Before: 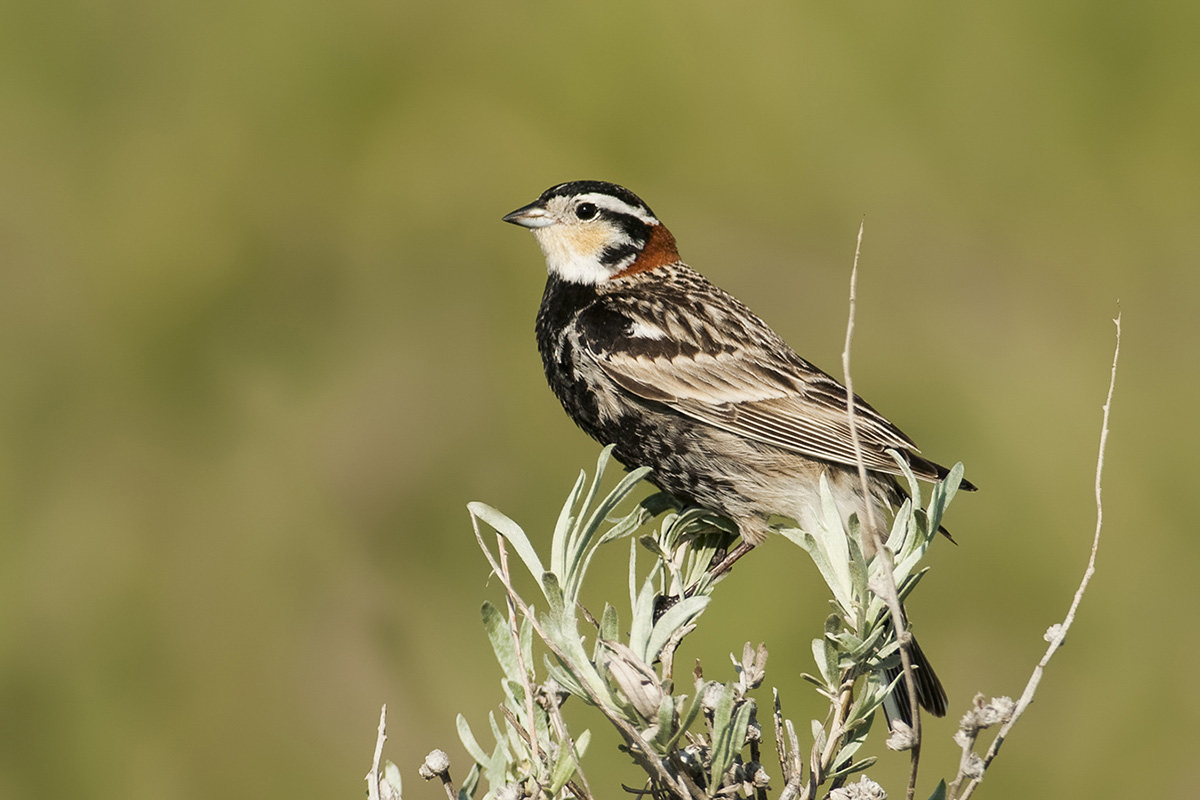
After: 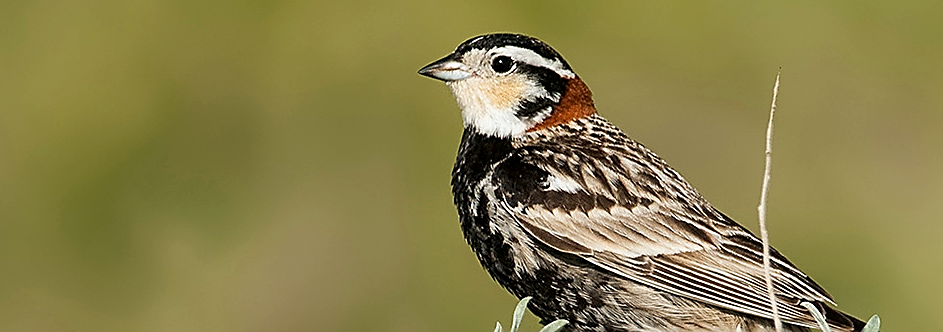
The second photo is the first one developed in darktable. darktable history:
local contrast: highlights 100%, shadows 100%, detail 120%, midtone range 0.2
crop: left 7.036%, top 18.398%, right 14.379%, bottom 40.043%
tone equalizer: on, module defaults
white balance: red 0.982, blue 1.018
sharpen: radius 1.4, amount 1.25, threshold 0.7
